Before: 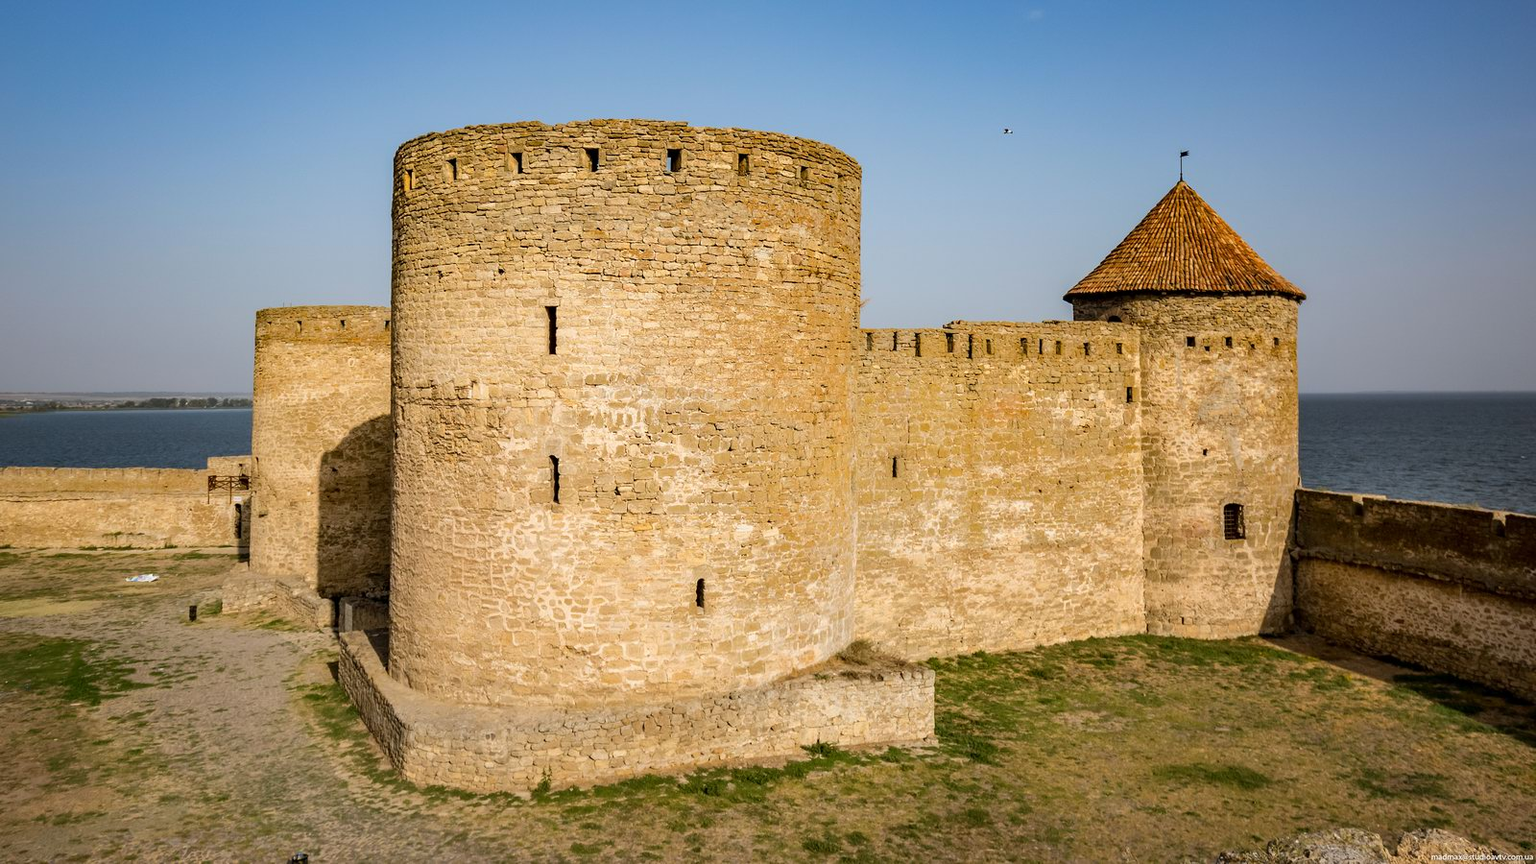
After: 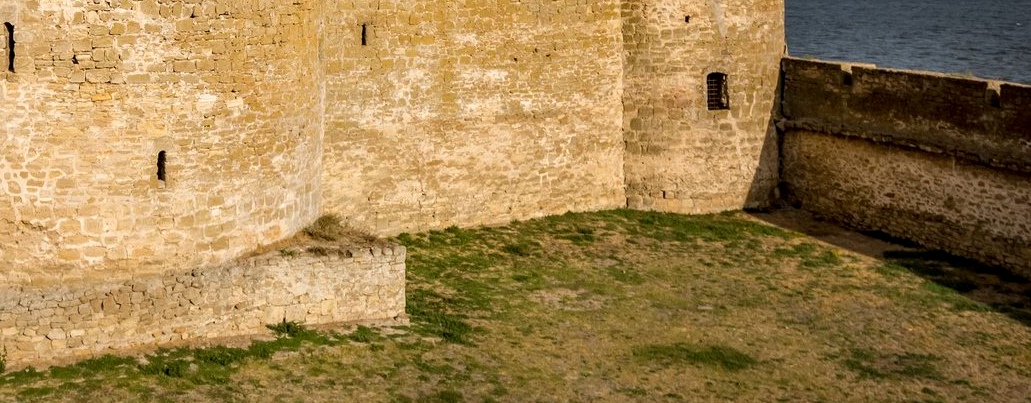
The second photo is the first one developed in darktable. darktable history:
crop and rotate: left 35.509%, top 50.238%, bottom 4.934%
rgb levels: preserve colors max RGB
local contrast: highlights 100%, shadows 100%, detail 120%, midtone range 0.2
